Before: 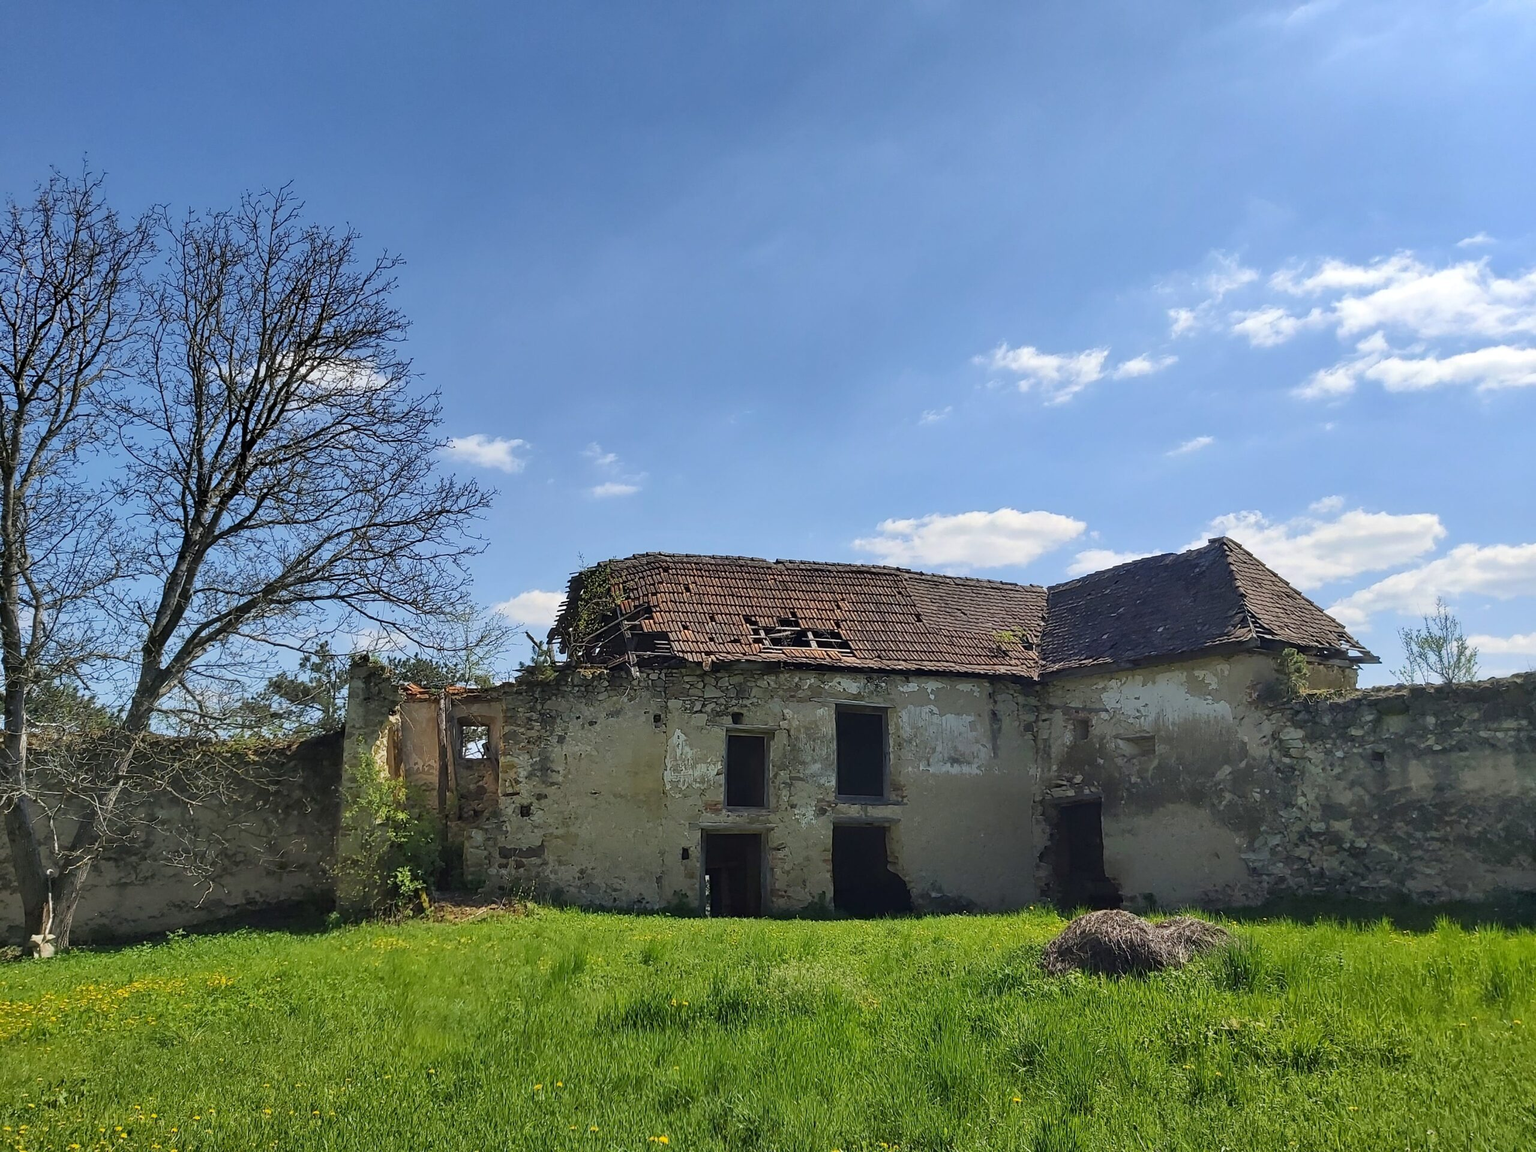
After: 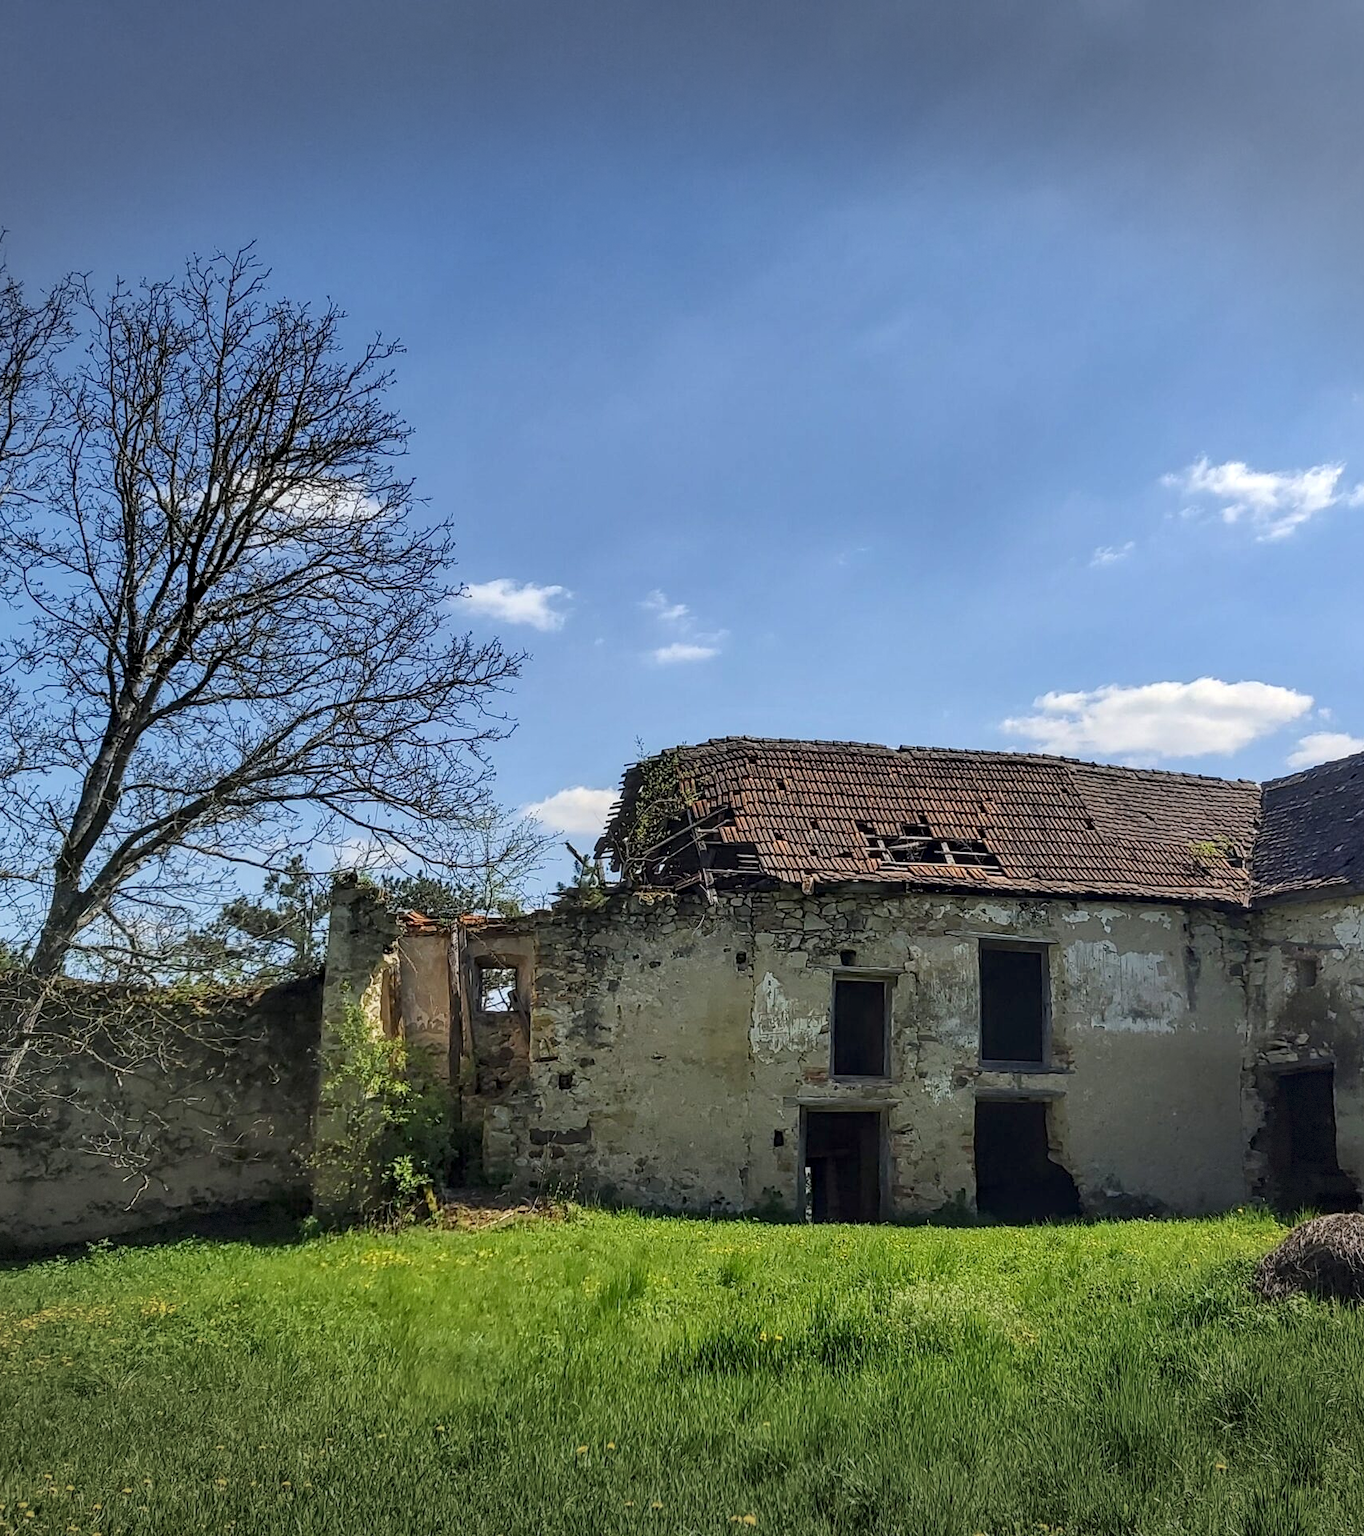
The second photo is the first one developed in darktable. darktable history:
local contrast: detail 130%
crop and rotate: left 6.617%, right 26.717%
vignetting: fall-off start 100%, brightness -0.406, saturation -0.3, width/height ratio 1.324, dithering 8-bit output, unbound false
